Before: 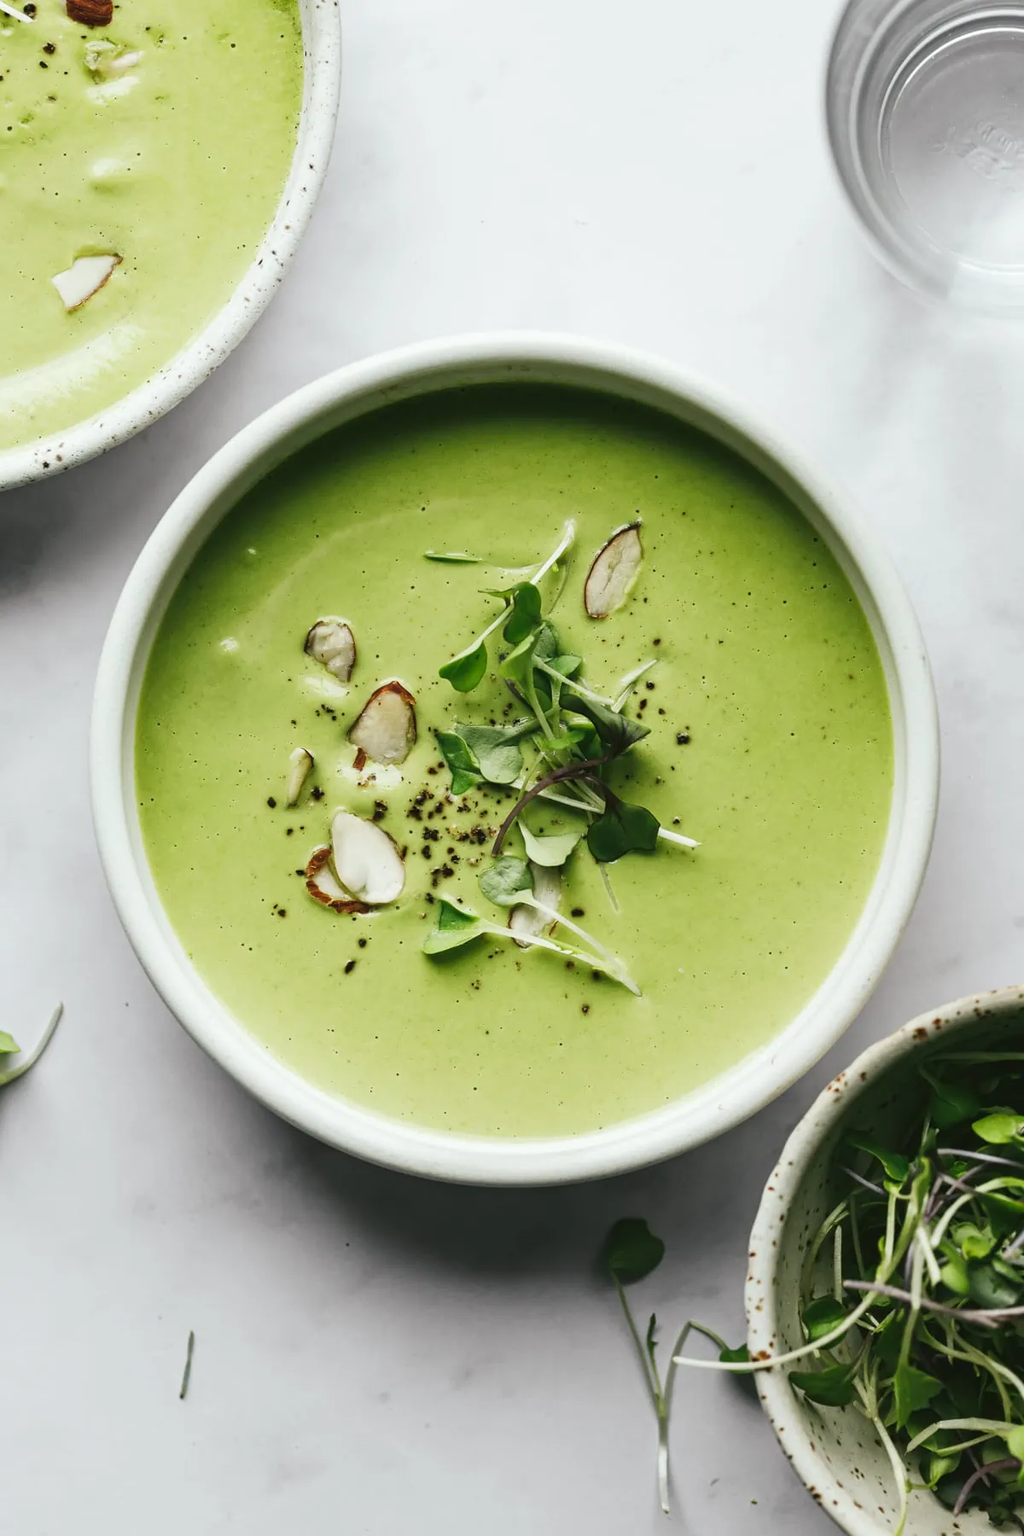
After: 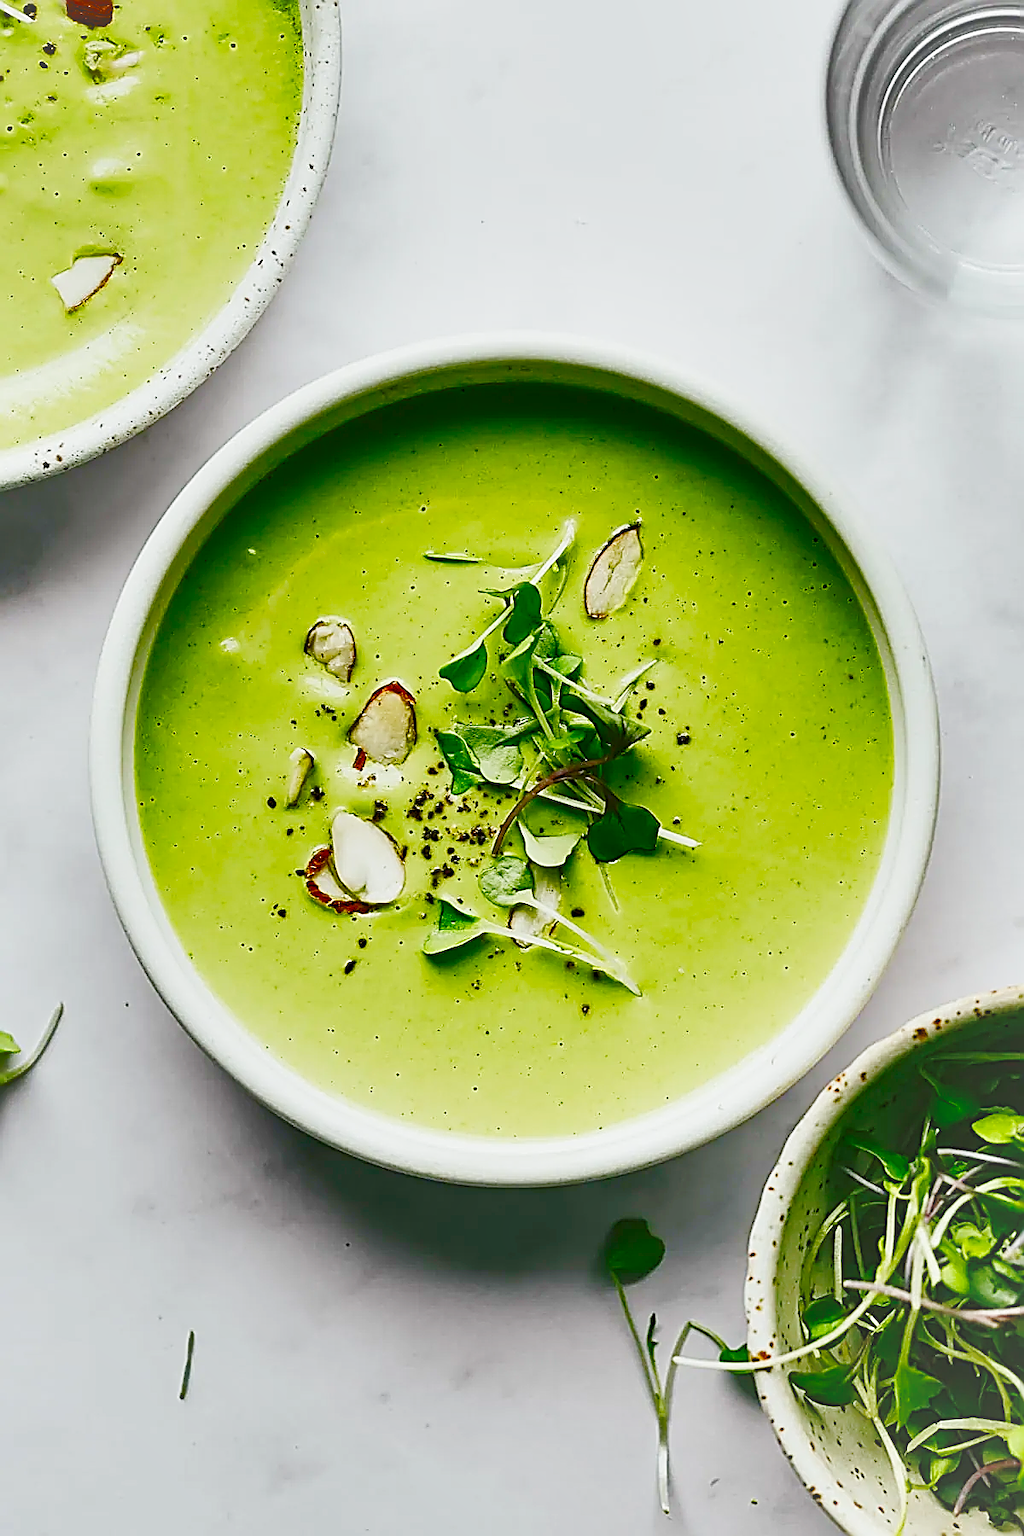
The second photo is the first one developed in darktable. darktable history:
sharpen: amount 1.991
color balance rgb: linear chroma grading › global chroma 15.157%, perceptual saturation grading › global saturation 20%, perceptual saturation grading › highlights -24.876%, perceptual saturation grading › shadows 50.426%, contrast -29.997%
shadows and highlights: radius 170.32, shadows 27.94, white point adjustment 3.25, highlights -68.66, highlights color adjustment 79.05%, soften with gaussian
vignetting: brightness 0.04, saturation -0.002, automatic ratio true
base curve: curves: ch0 [(0, 0) (0.028, 0.03) (0.121, 0.232) (0.46, 0.748) (0.859, 0.968) (1, 1)], preserve colors none
